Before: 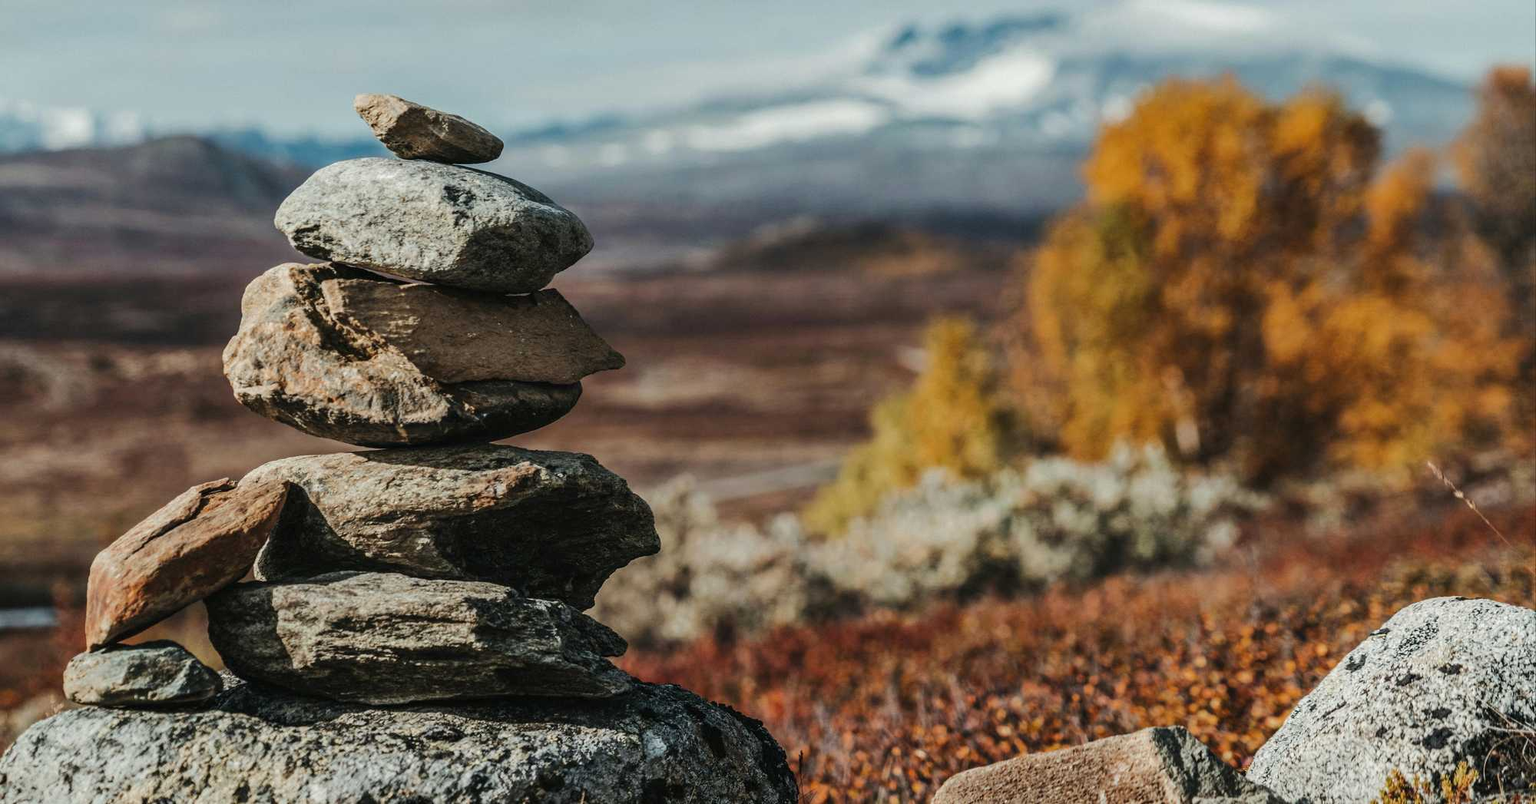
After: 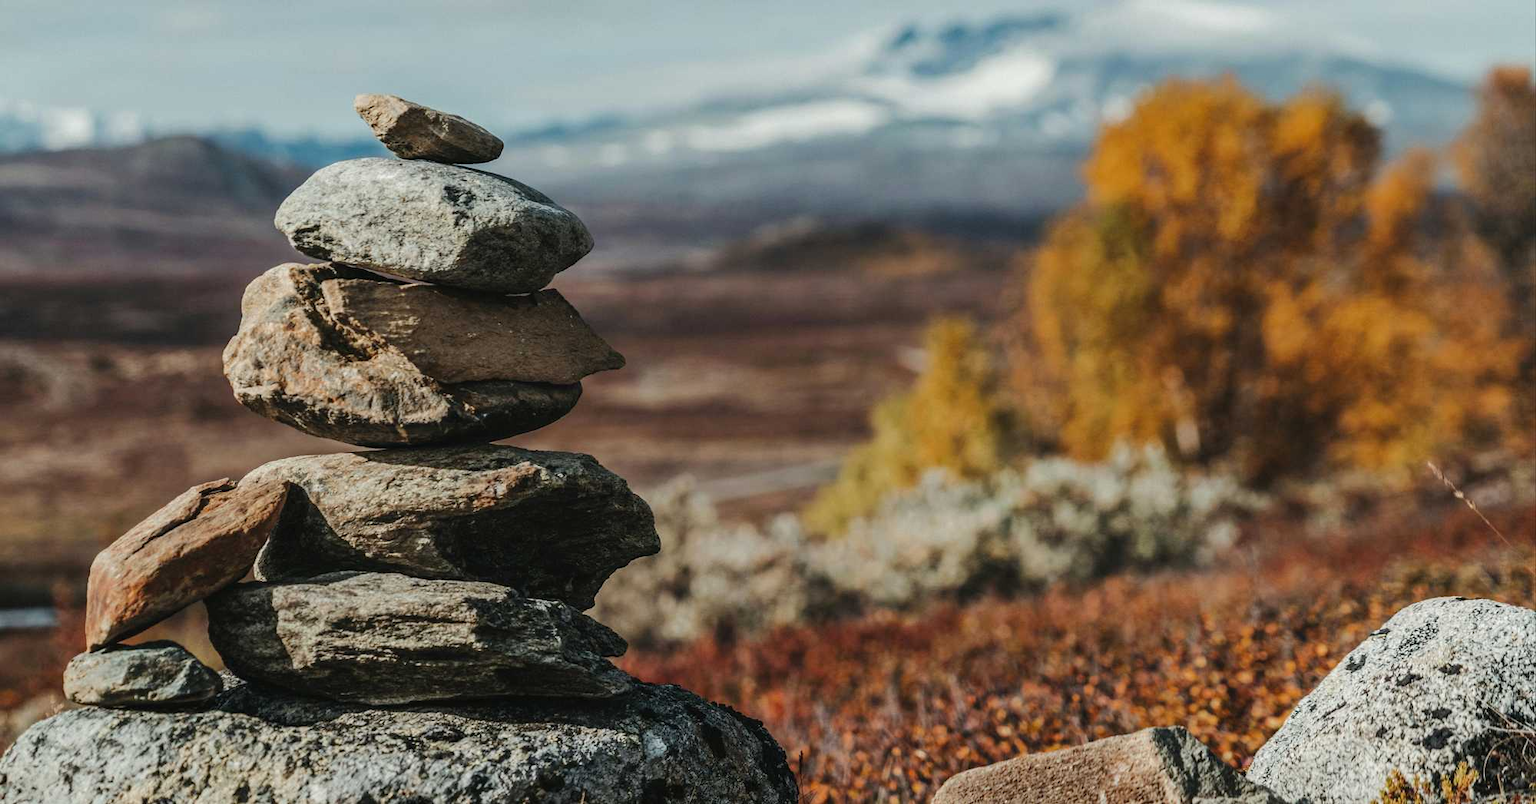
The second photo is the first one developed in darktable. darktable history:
tone equalizer: -8 EV 0.066 EV
local contrast: mode bilateral grid, contrast 99, coarseness 99, detail 91%, midtone range 0.2
